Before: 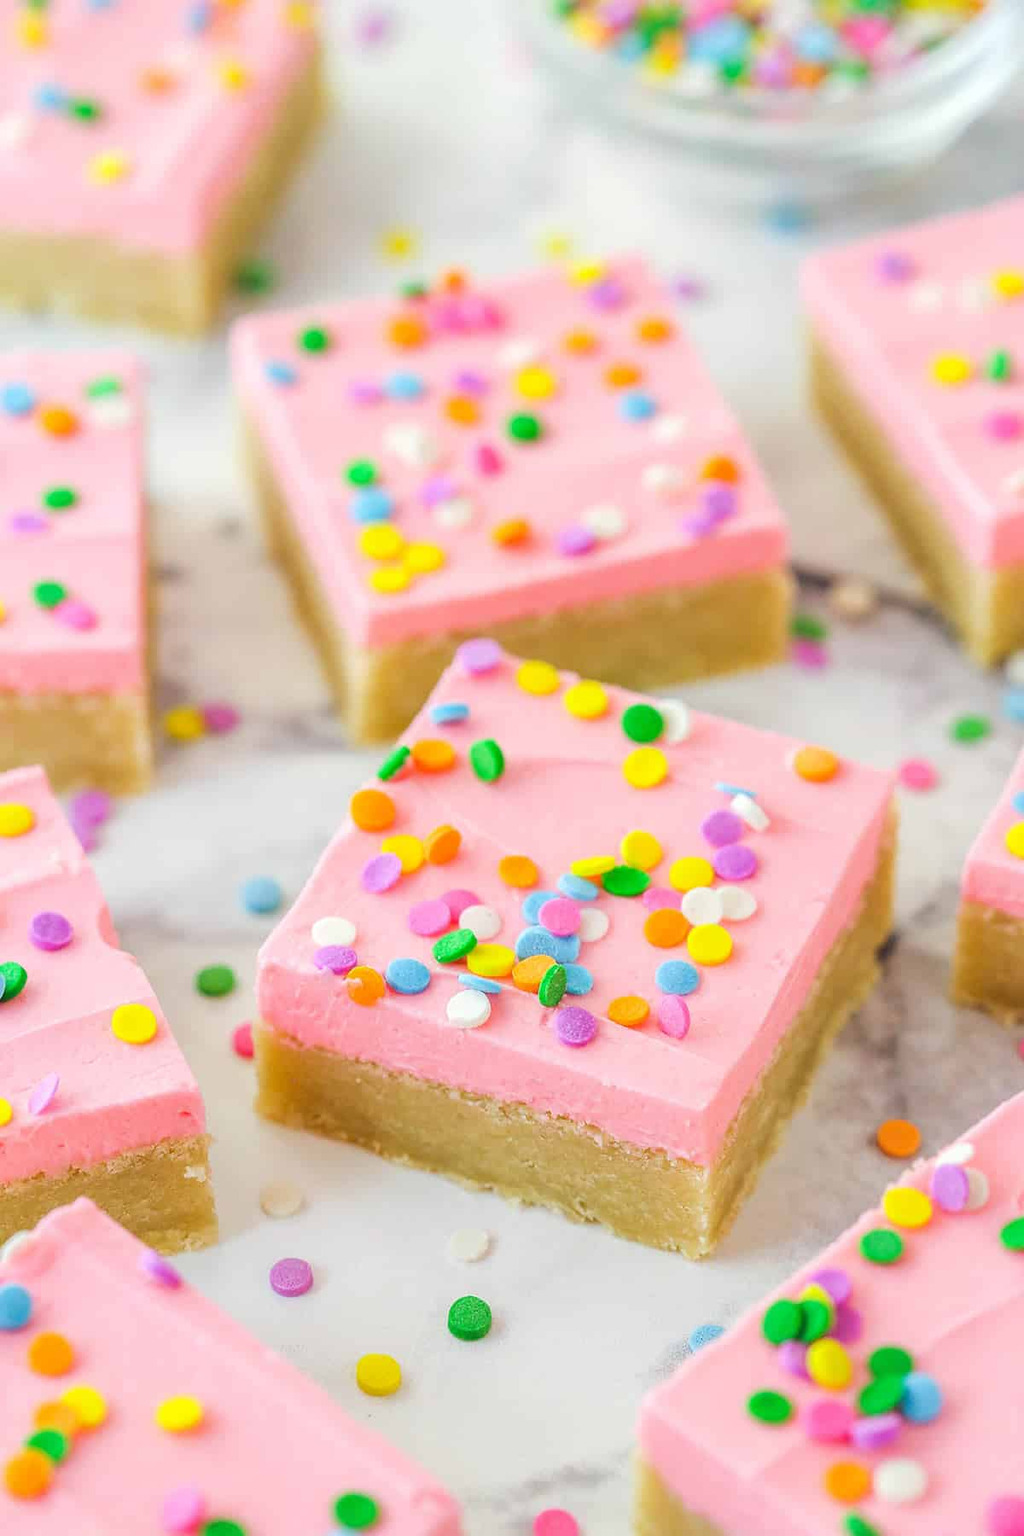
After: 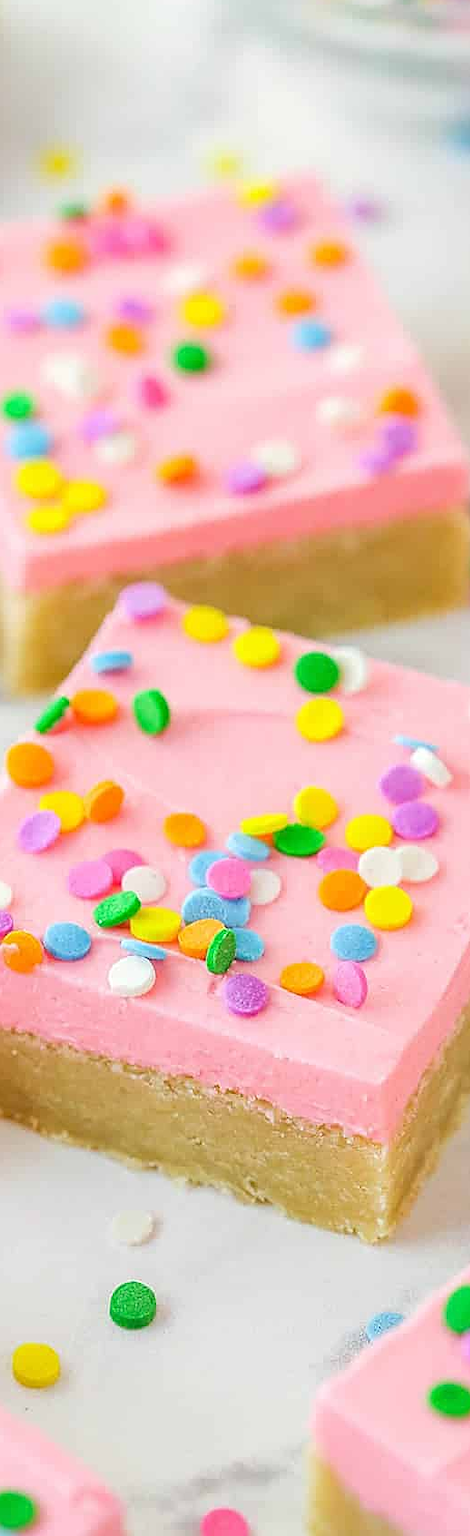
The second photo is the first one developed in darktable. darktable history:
sharpen: on, module defaults
crop: left 33.717%, top 5.947%, right 23.08%
